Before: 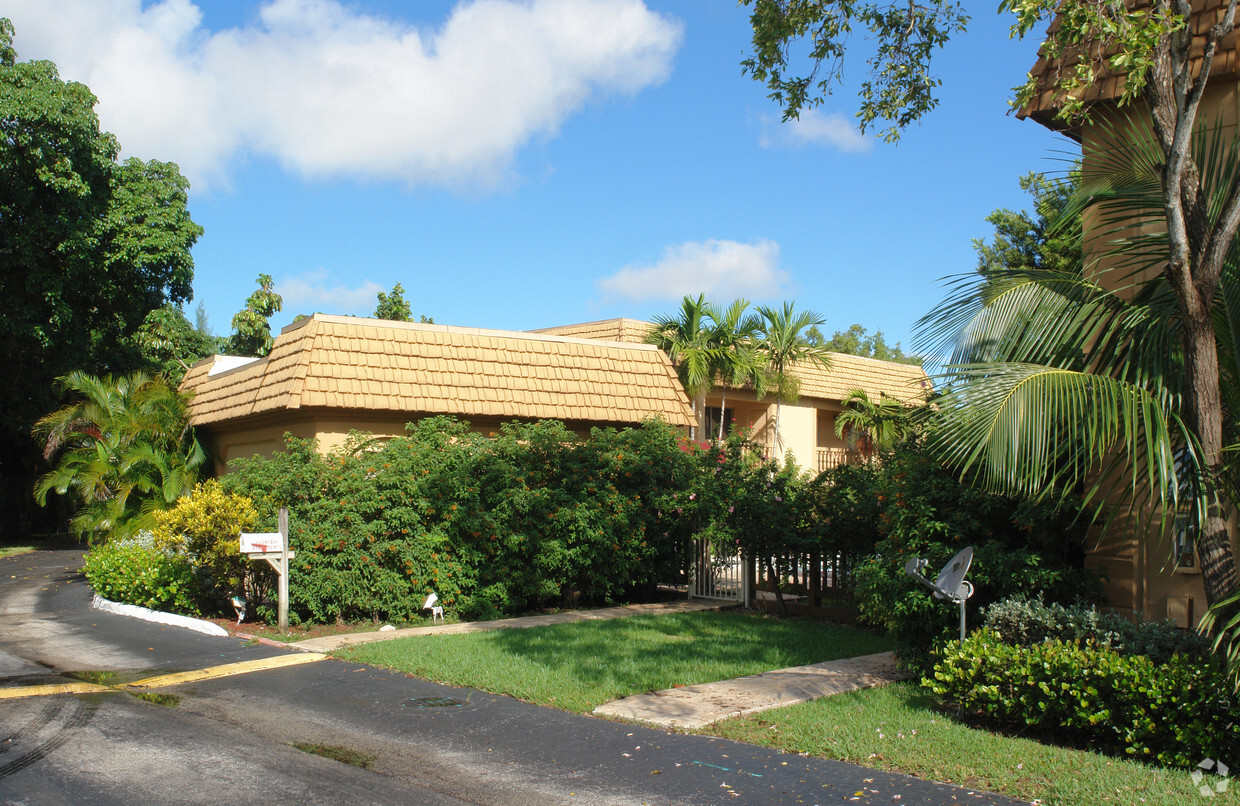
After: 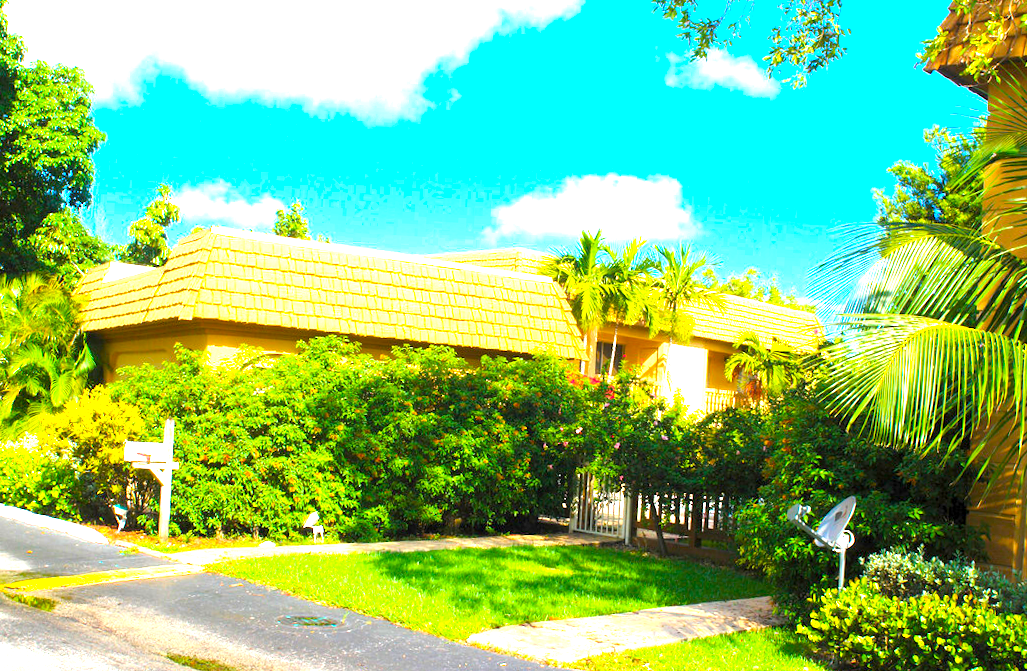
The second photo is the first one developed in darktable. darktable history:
crop and rotate: angle -3.27°, left 5.235%, top 5.212%, right 4.783%, bottom 4.241%
color balance rgb: perceptual saturation grading › global saturation 29.353%, global vibrance 50.592%
exposure: black level correction 0.002, exposure 1.993 EV, compensate exposure bias true, compensate highlight preservation false
